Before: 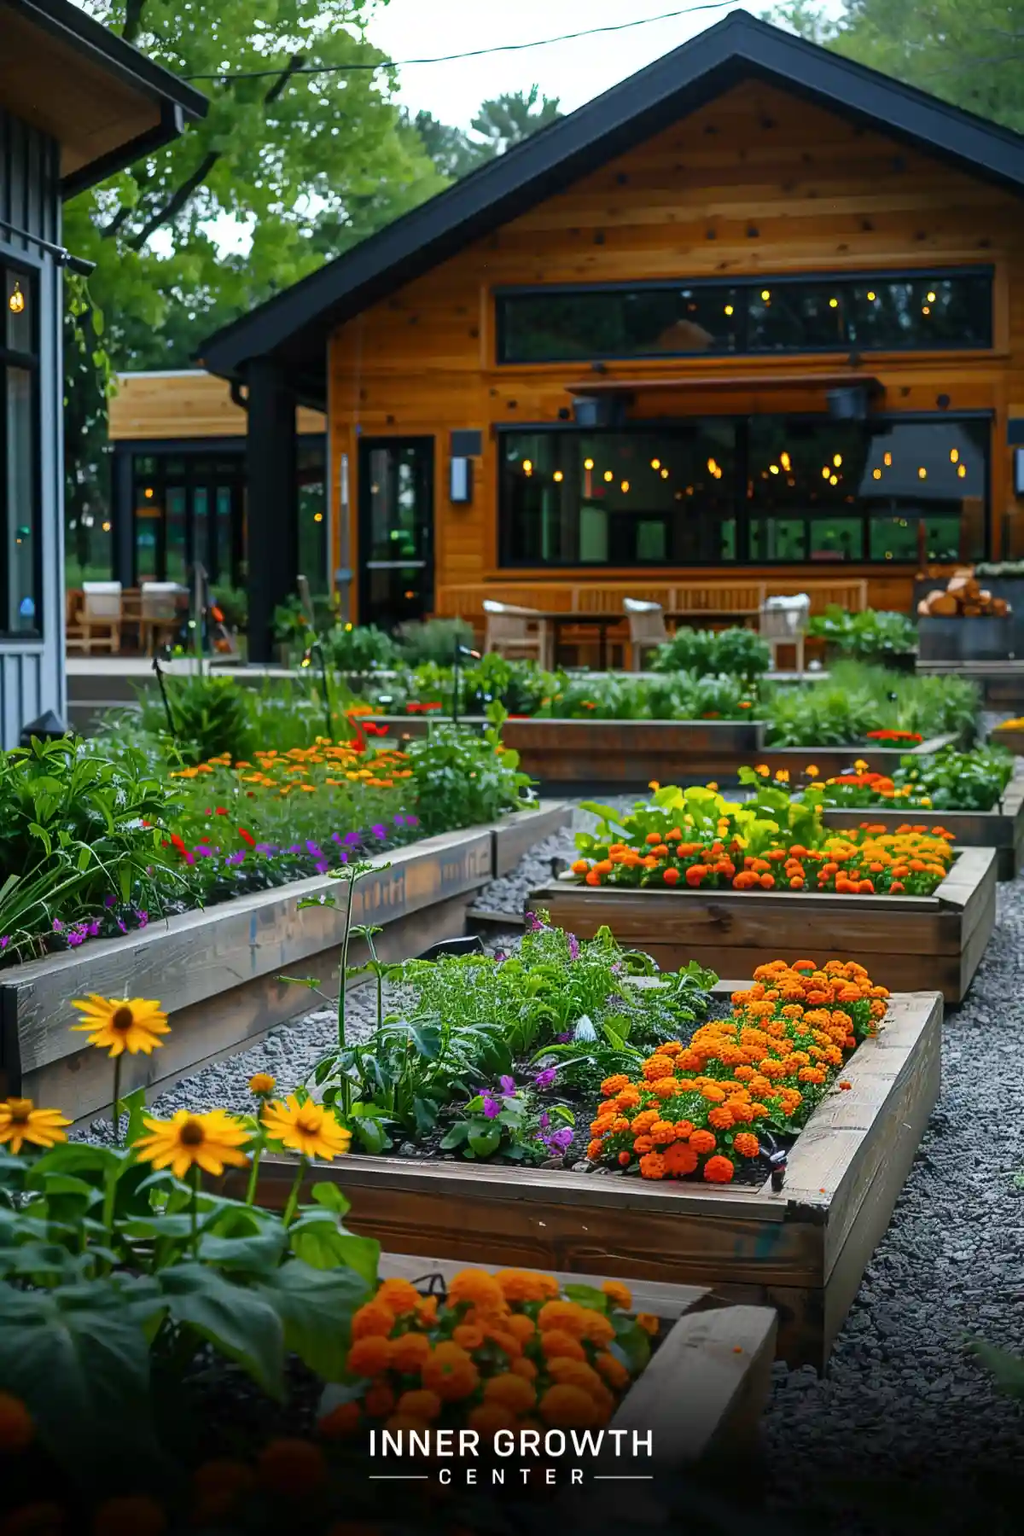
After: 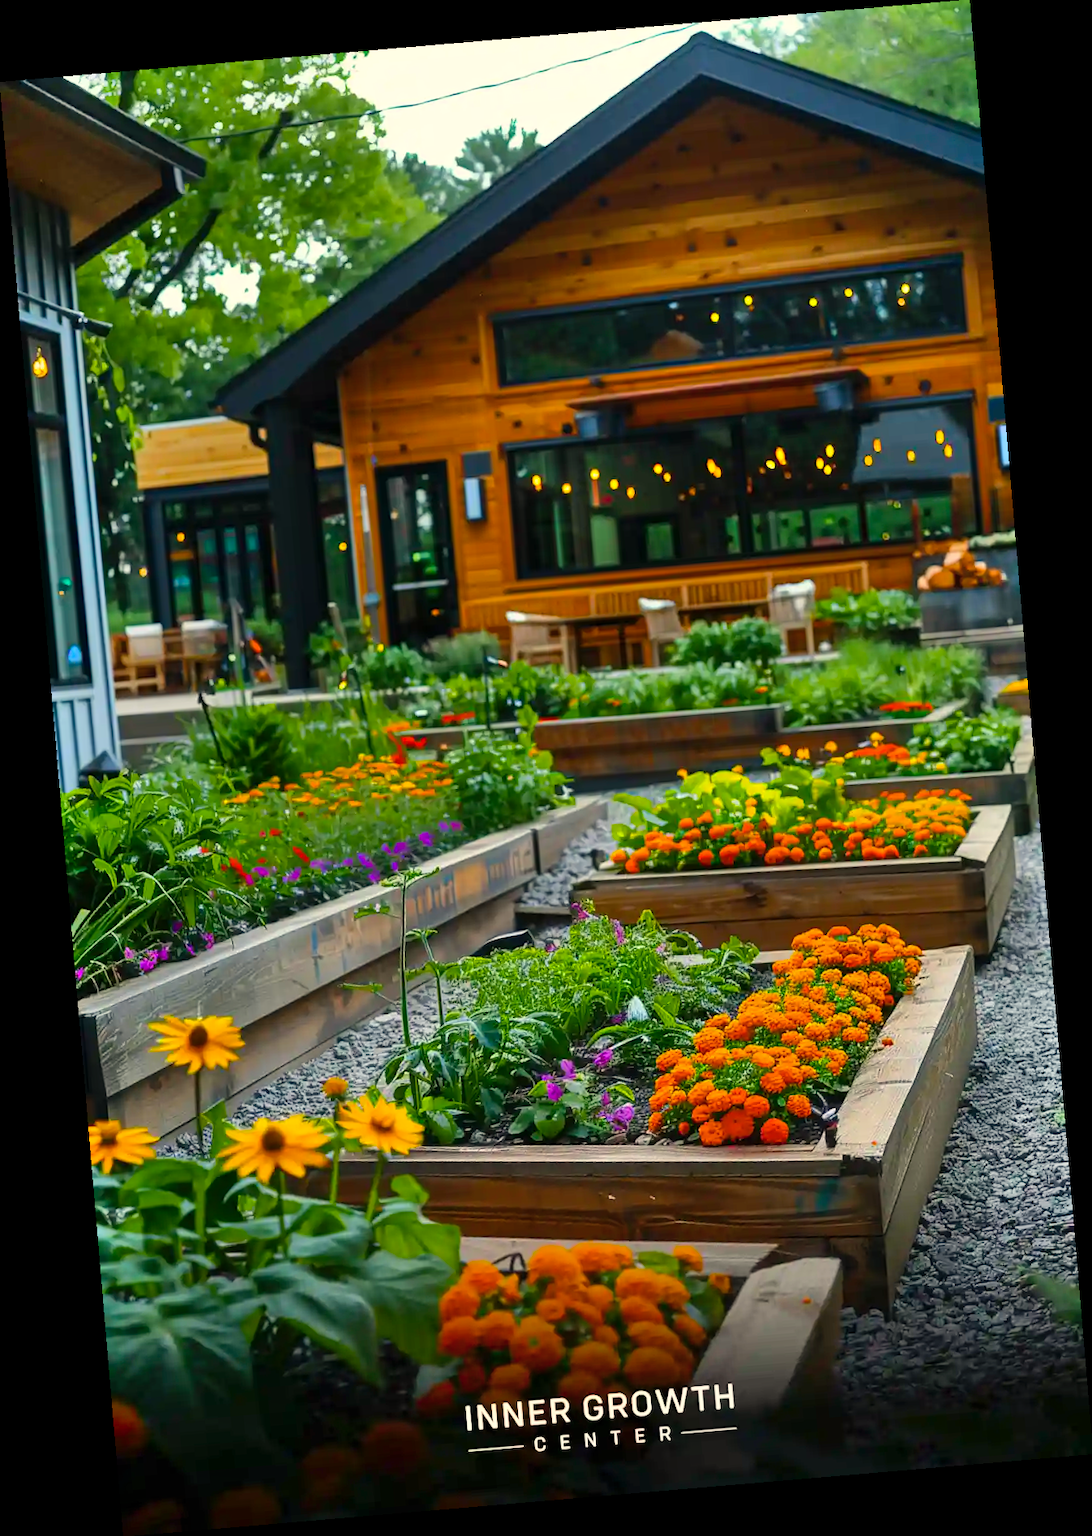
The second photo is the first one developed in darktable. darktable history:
white balance: red 1.045, blue 0.932
color balance rgb: perceptual saturation grading › global saturation 20%, global vibrance 20%
shadows and highlights: low approximation 0.01, soften with gaussian
rotate and perspective: rotation -4.86°, automatic cropping off
